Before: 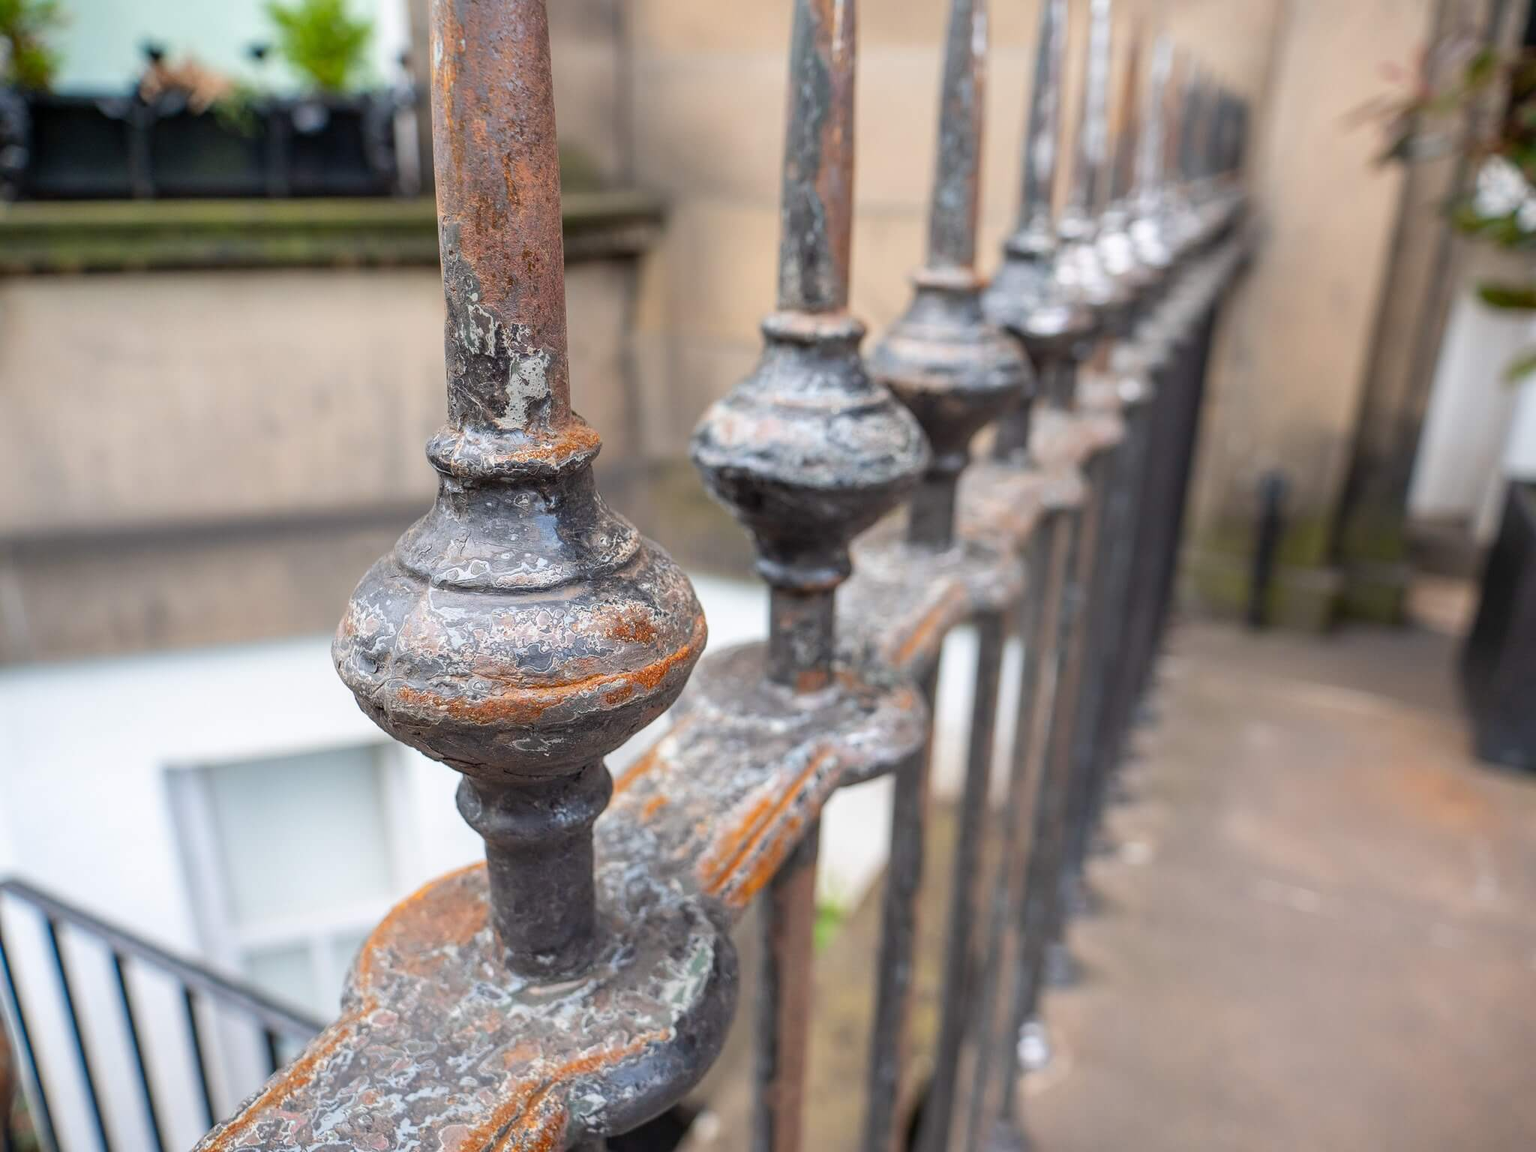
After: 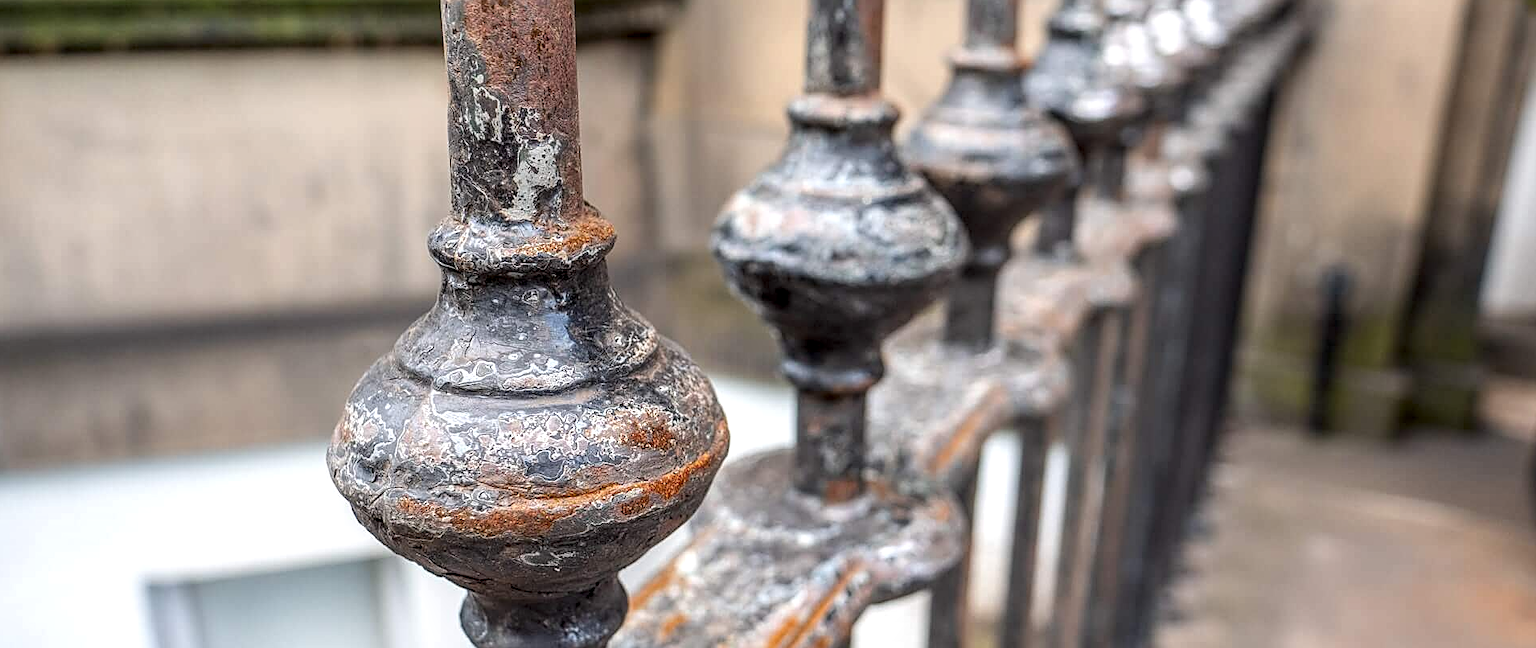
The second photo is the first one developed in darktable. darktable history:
sharpen: on, module defaults
crop: left 1.762%, top 19.443%, right 4.96%, bottom 28.023%
local contrast: detail 150%
